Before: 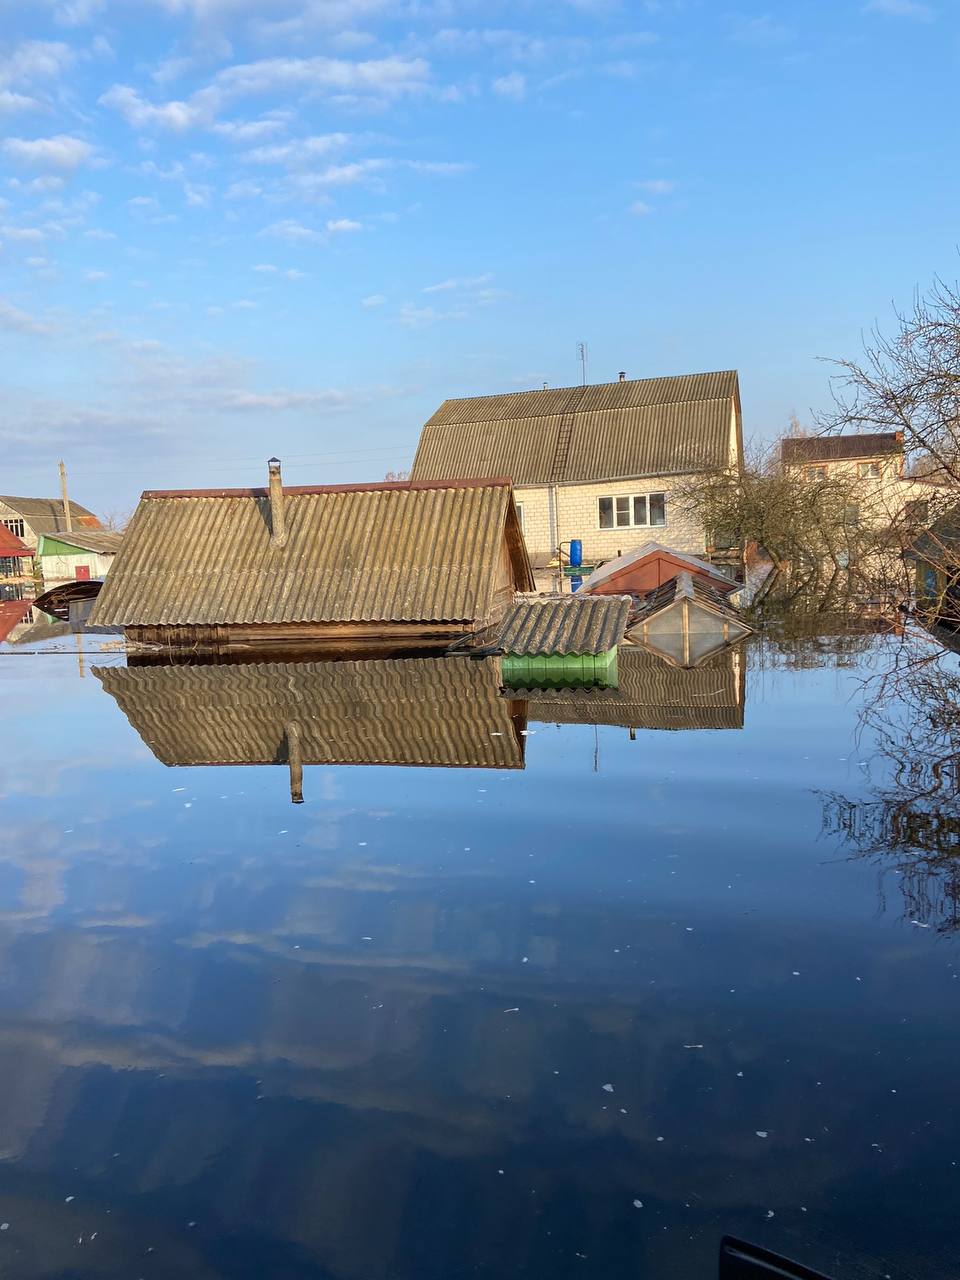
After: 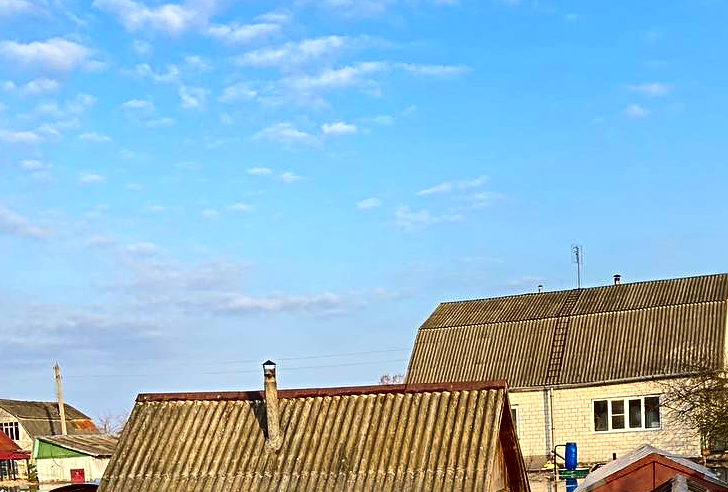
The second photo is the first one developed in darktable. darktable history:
local contrast: mode bilateral grid, contrast 20, coarseness 50, detail 119%, midtone range 0.2
crop: left 0.527%, top 7.628%, right 23.275%, bottom 53.735%
contrast brightness saturation: contrast 0.224, brightness -0.182, saturation 0.239
sharpen: radius 3.961
